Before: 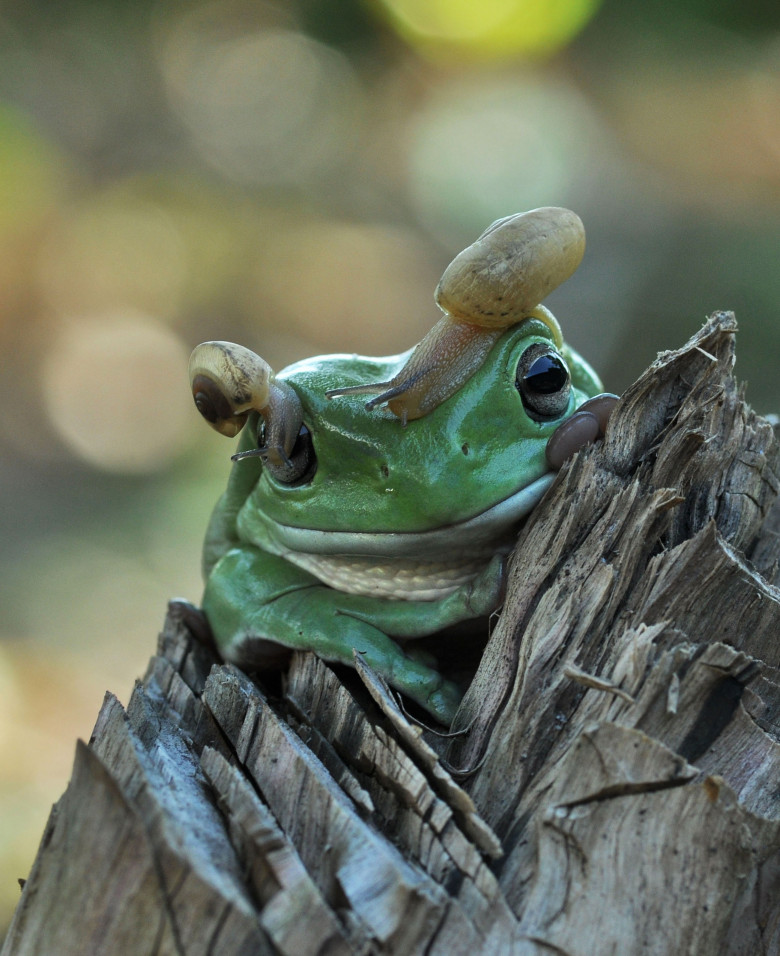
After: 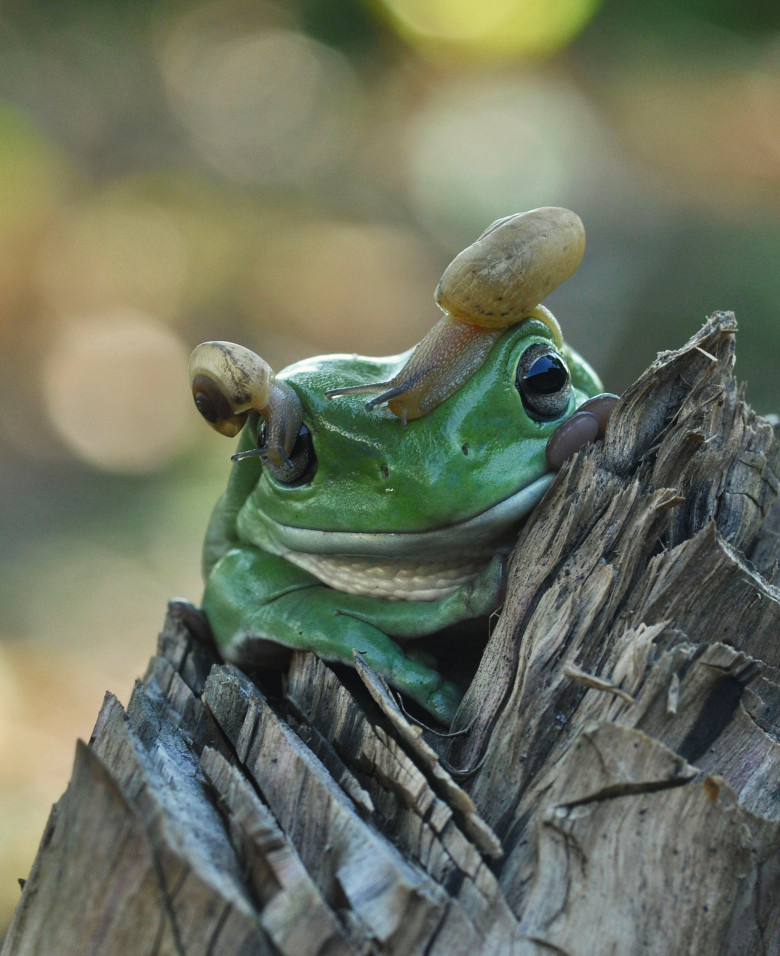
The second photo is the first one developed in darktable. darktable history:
exposure: black level correction 0.001, compensate highlight preservation false
color balance rgb: shadows lift › chroma 2%, shadows lift › hue 250°, power › hue 326.4°, highlights gain › chroma 2%, highlights gain › hue 64.8°, global offset › luminance 0.5%, global offset › hue 58.8°, perceptual saturation grading › highlights -25%, perceptual saturation grading › shadows 30%, global vibrance 15%
